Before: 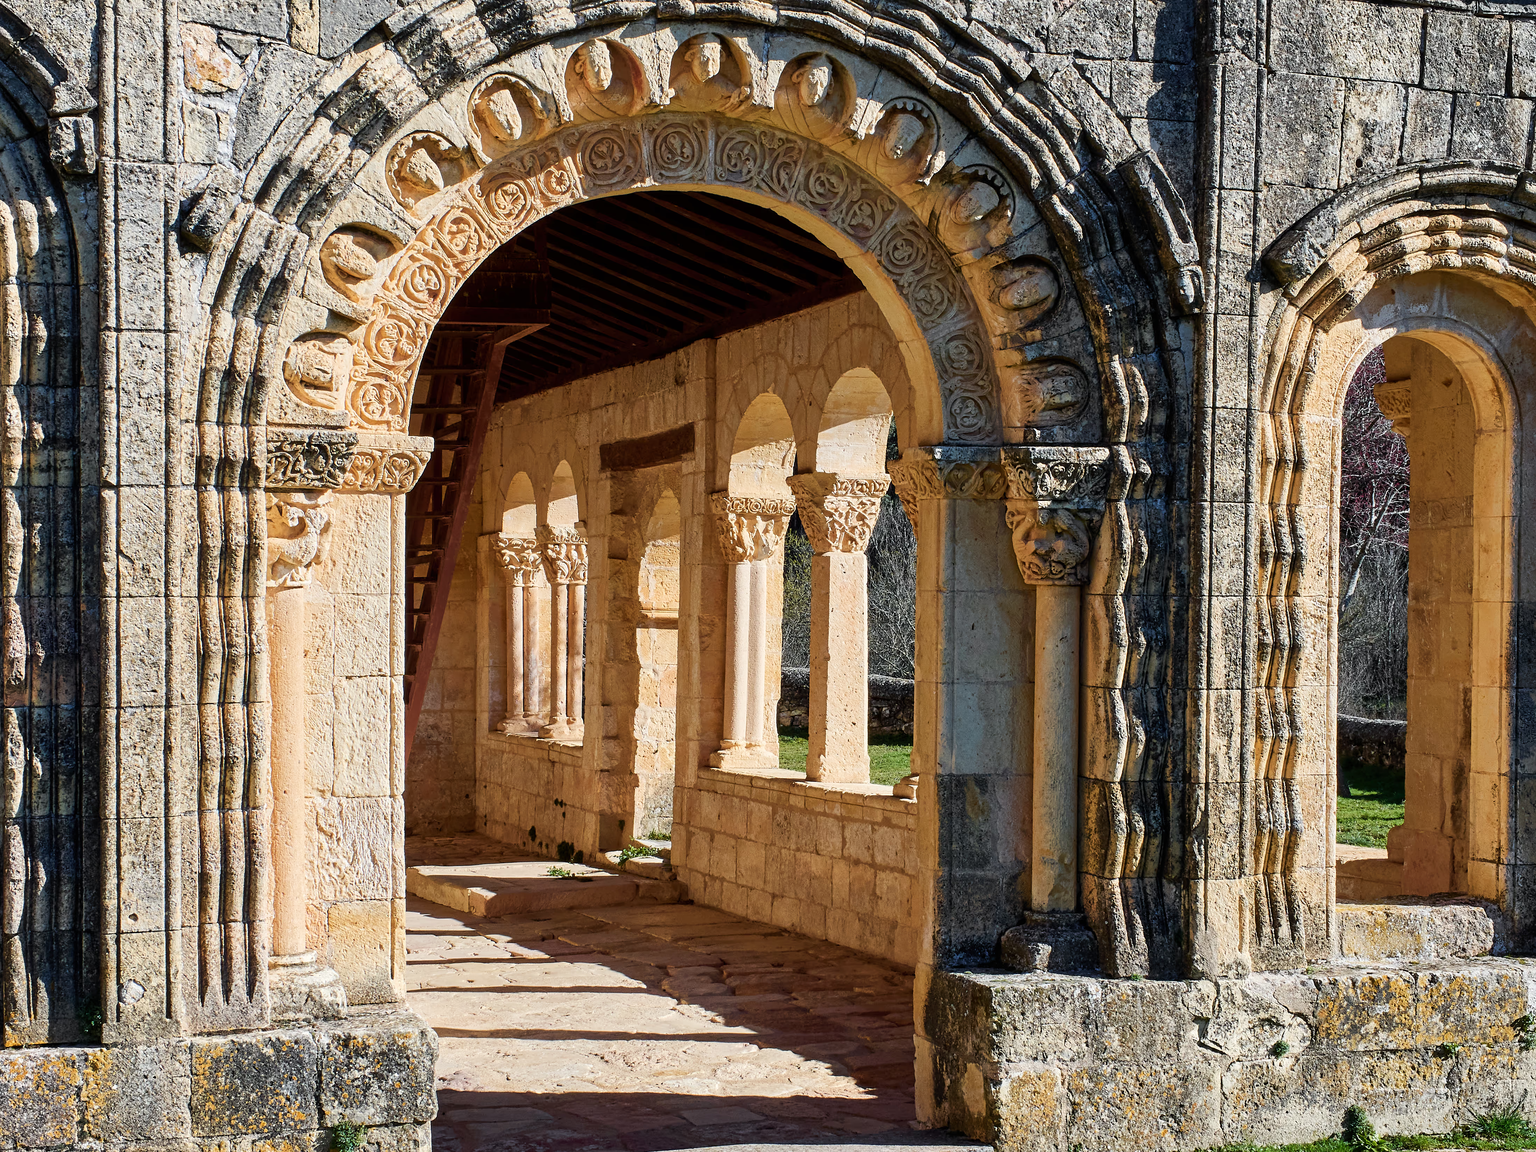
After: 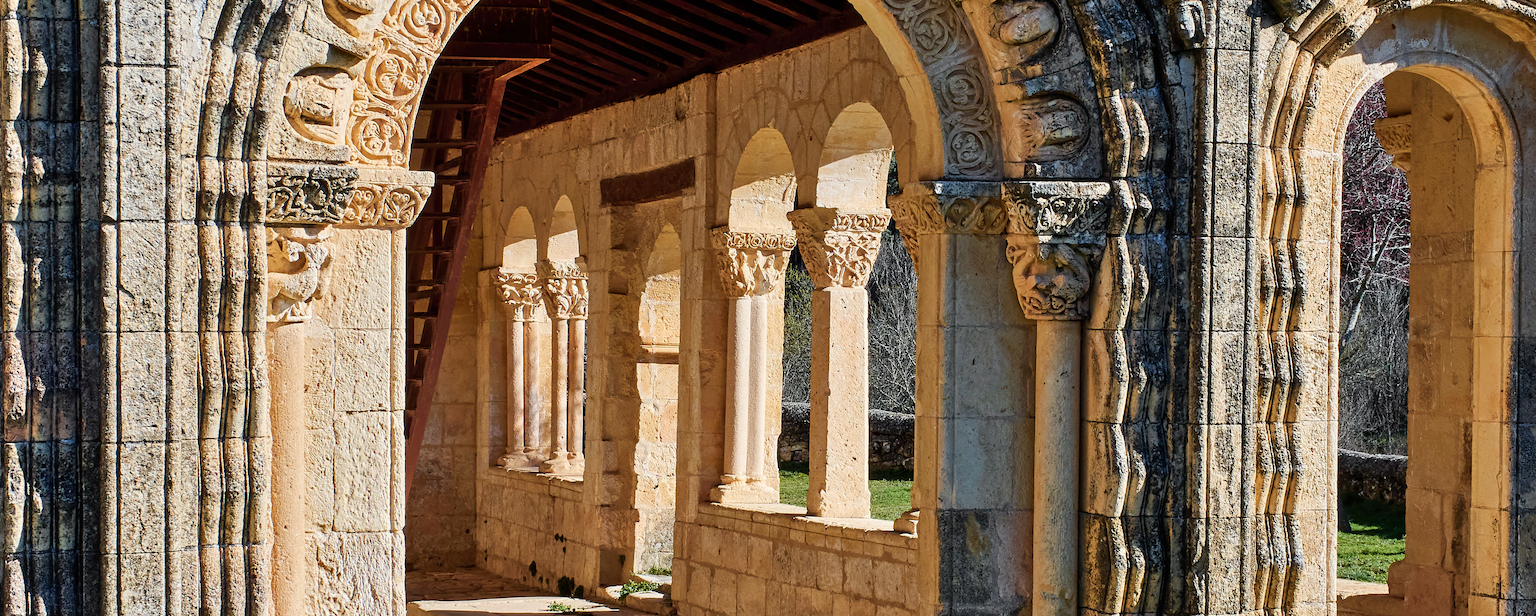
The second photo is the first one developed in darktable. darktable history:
shadows and highlights: soften with gaussian
white balance: red 1, blue 1
crop and rotate: top 23.043%, bottom 23.437%
